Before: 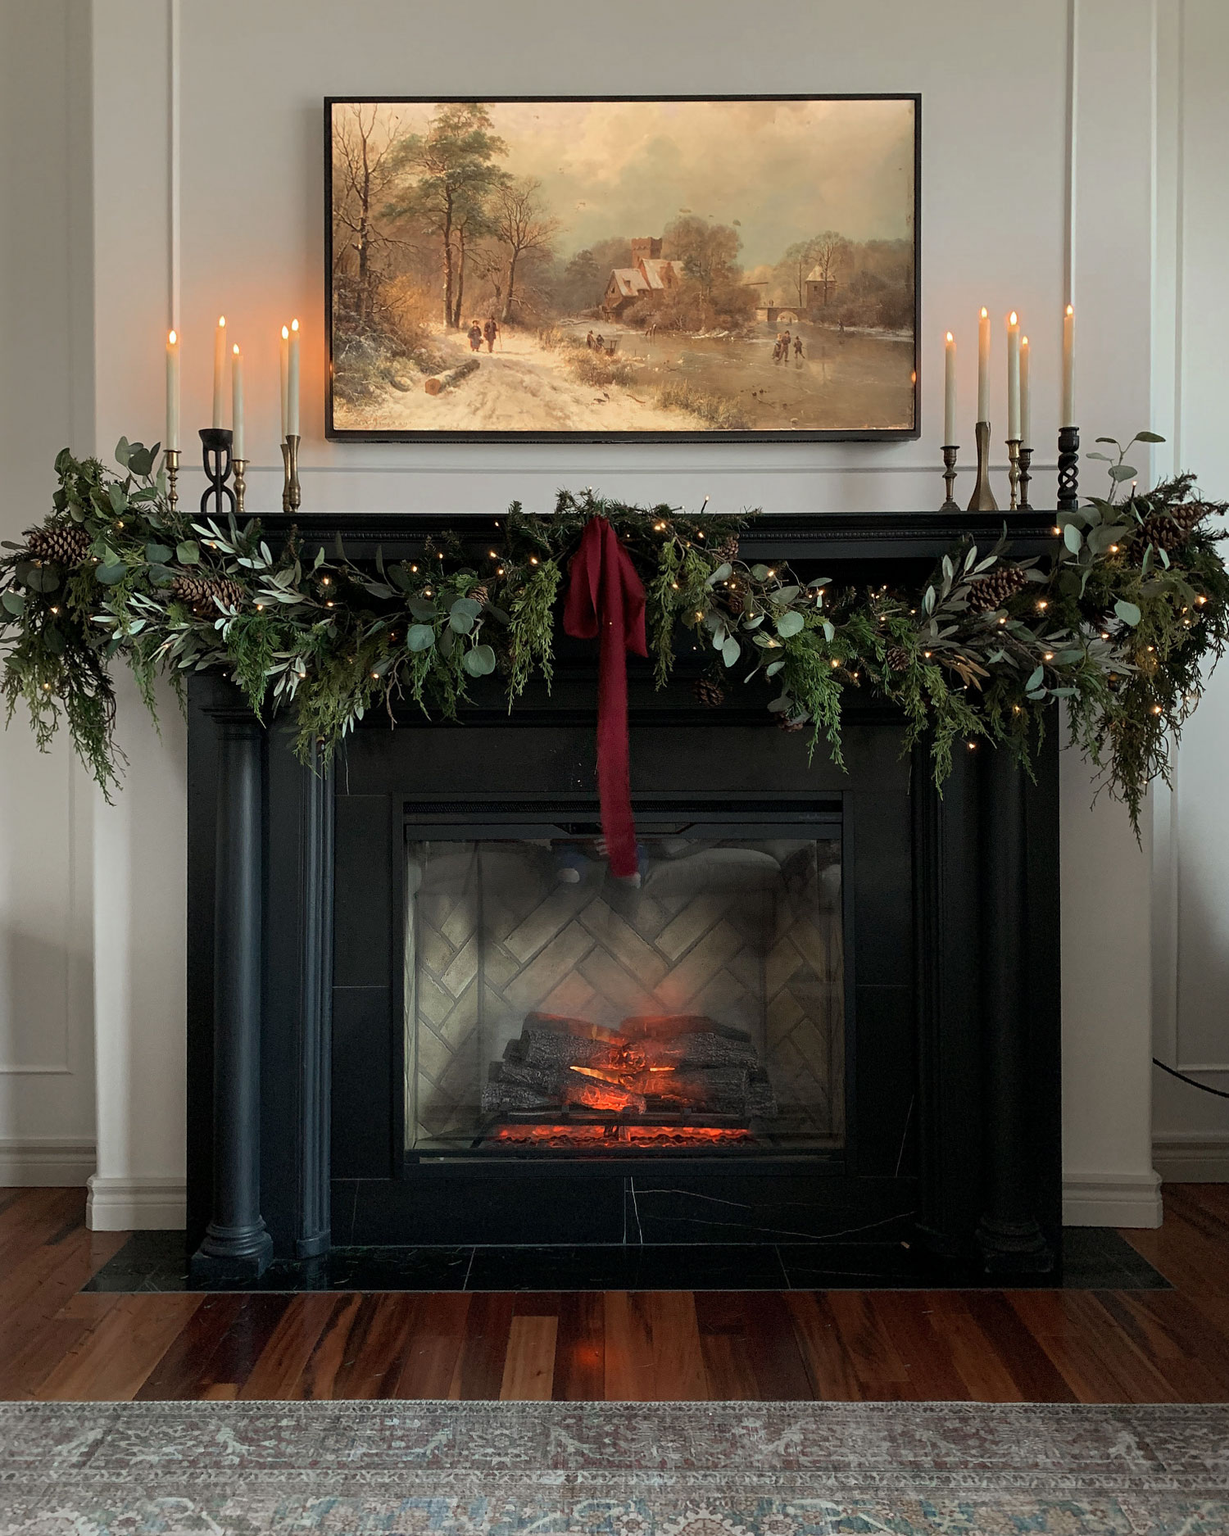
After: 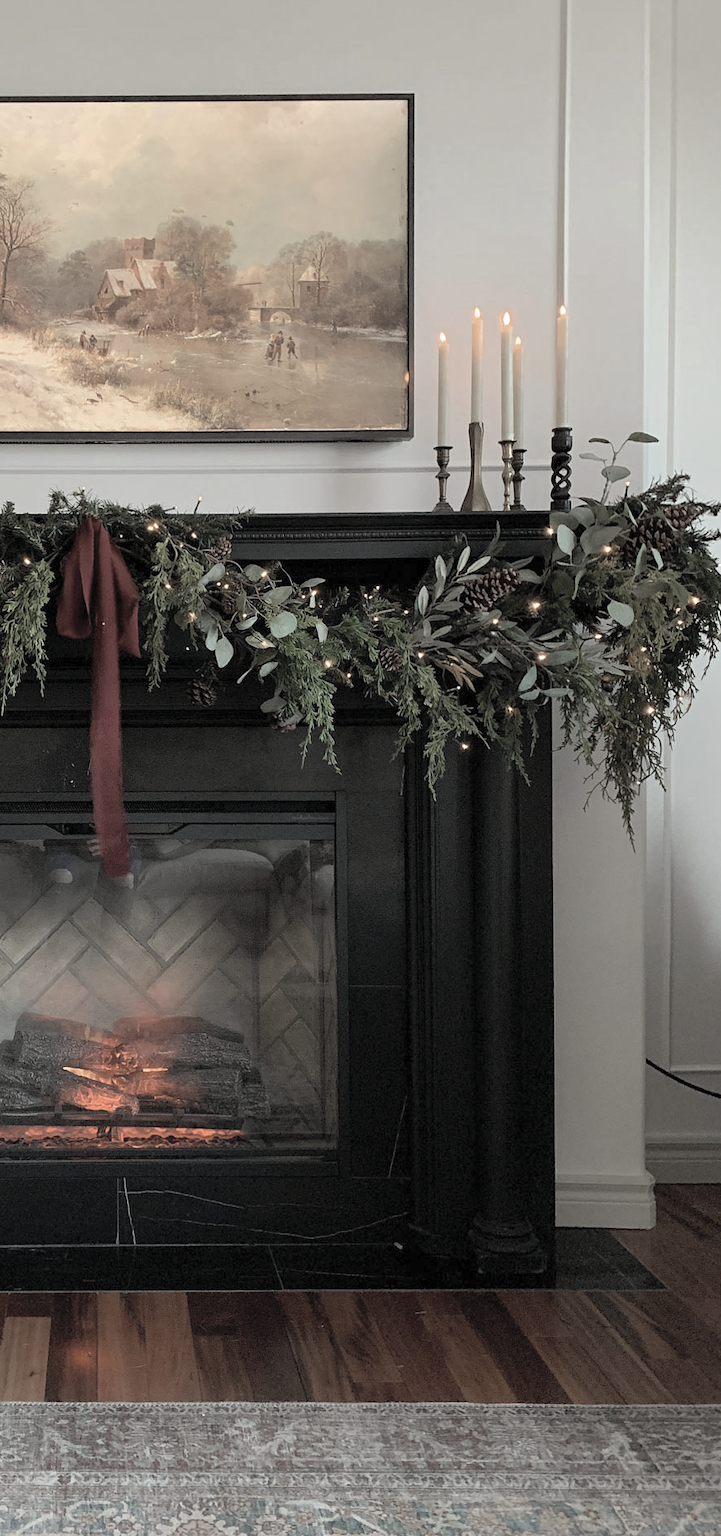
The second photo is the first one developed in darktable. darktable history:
contrast brightness saturation: brightness 0.182, saturation -0.503
crop: left 41.301%
